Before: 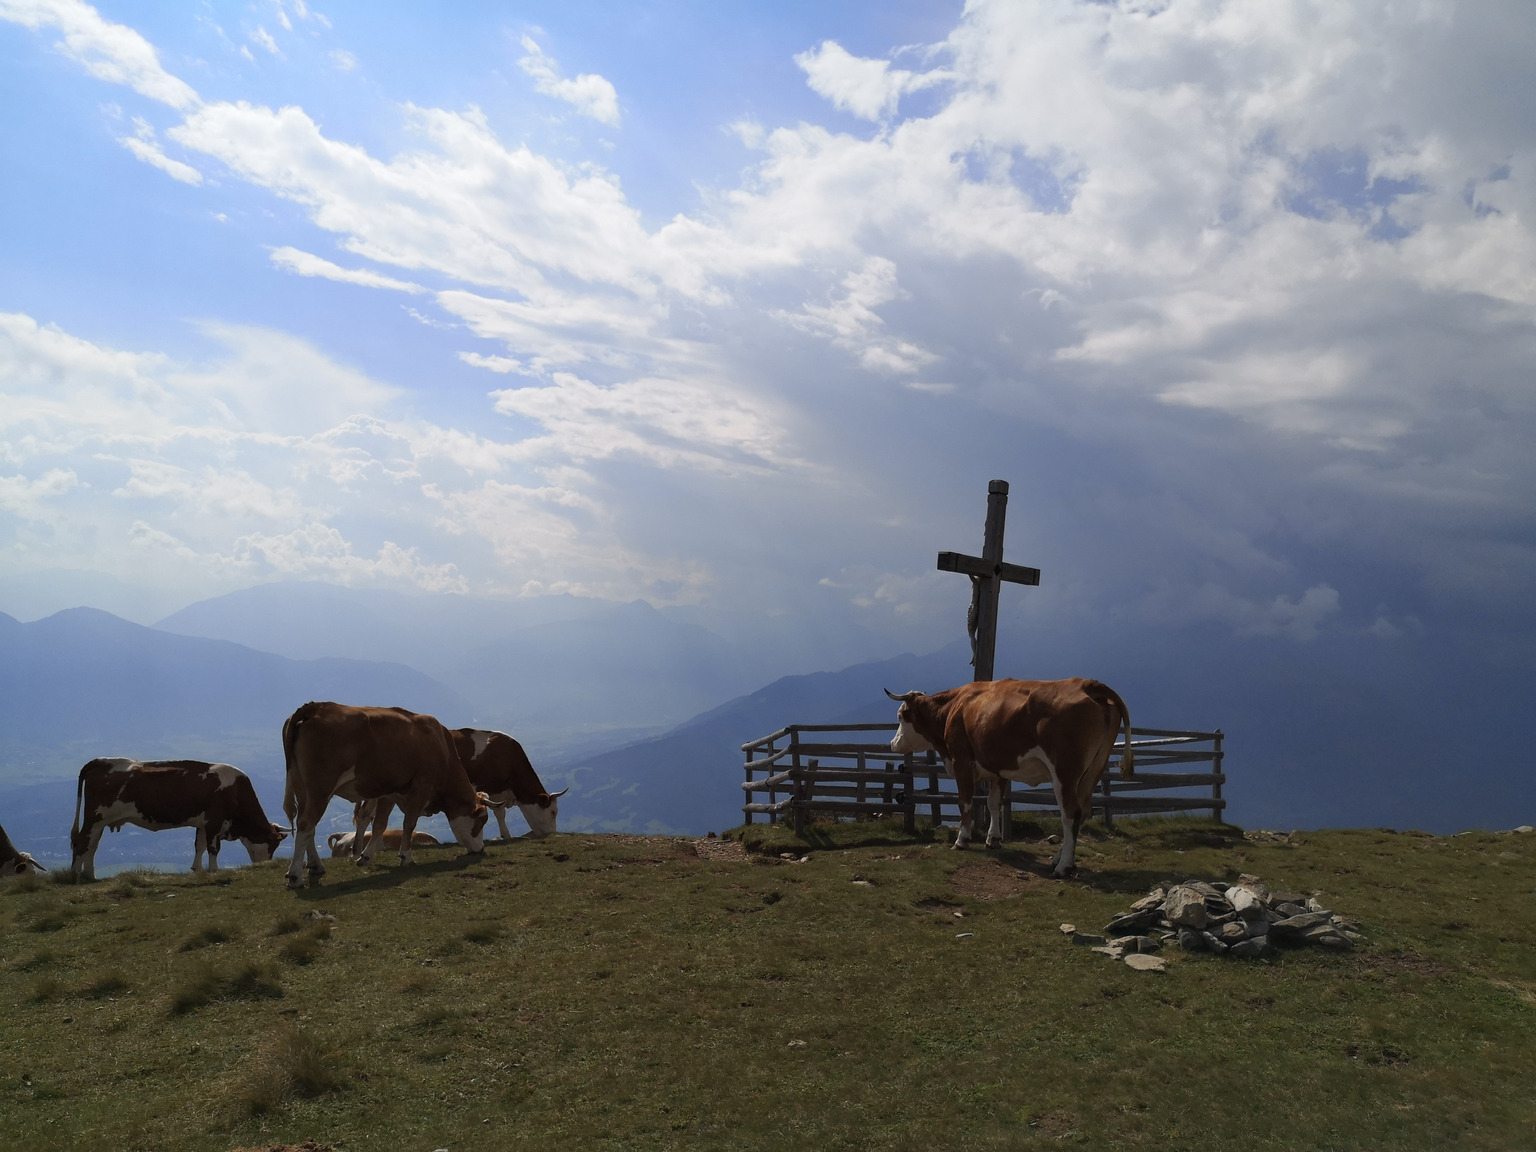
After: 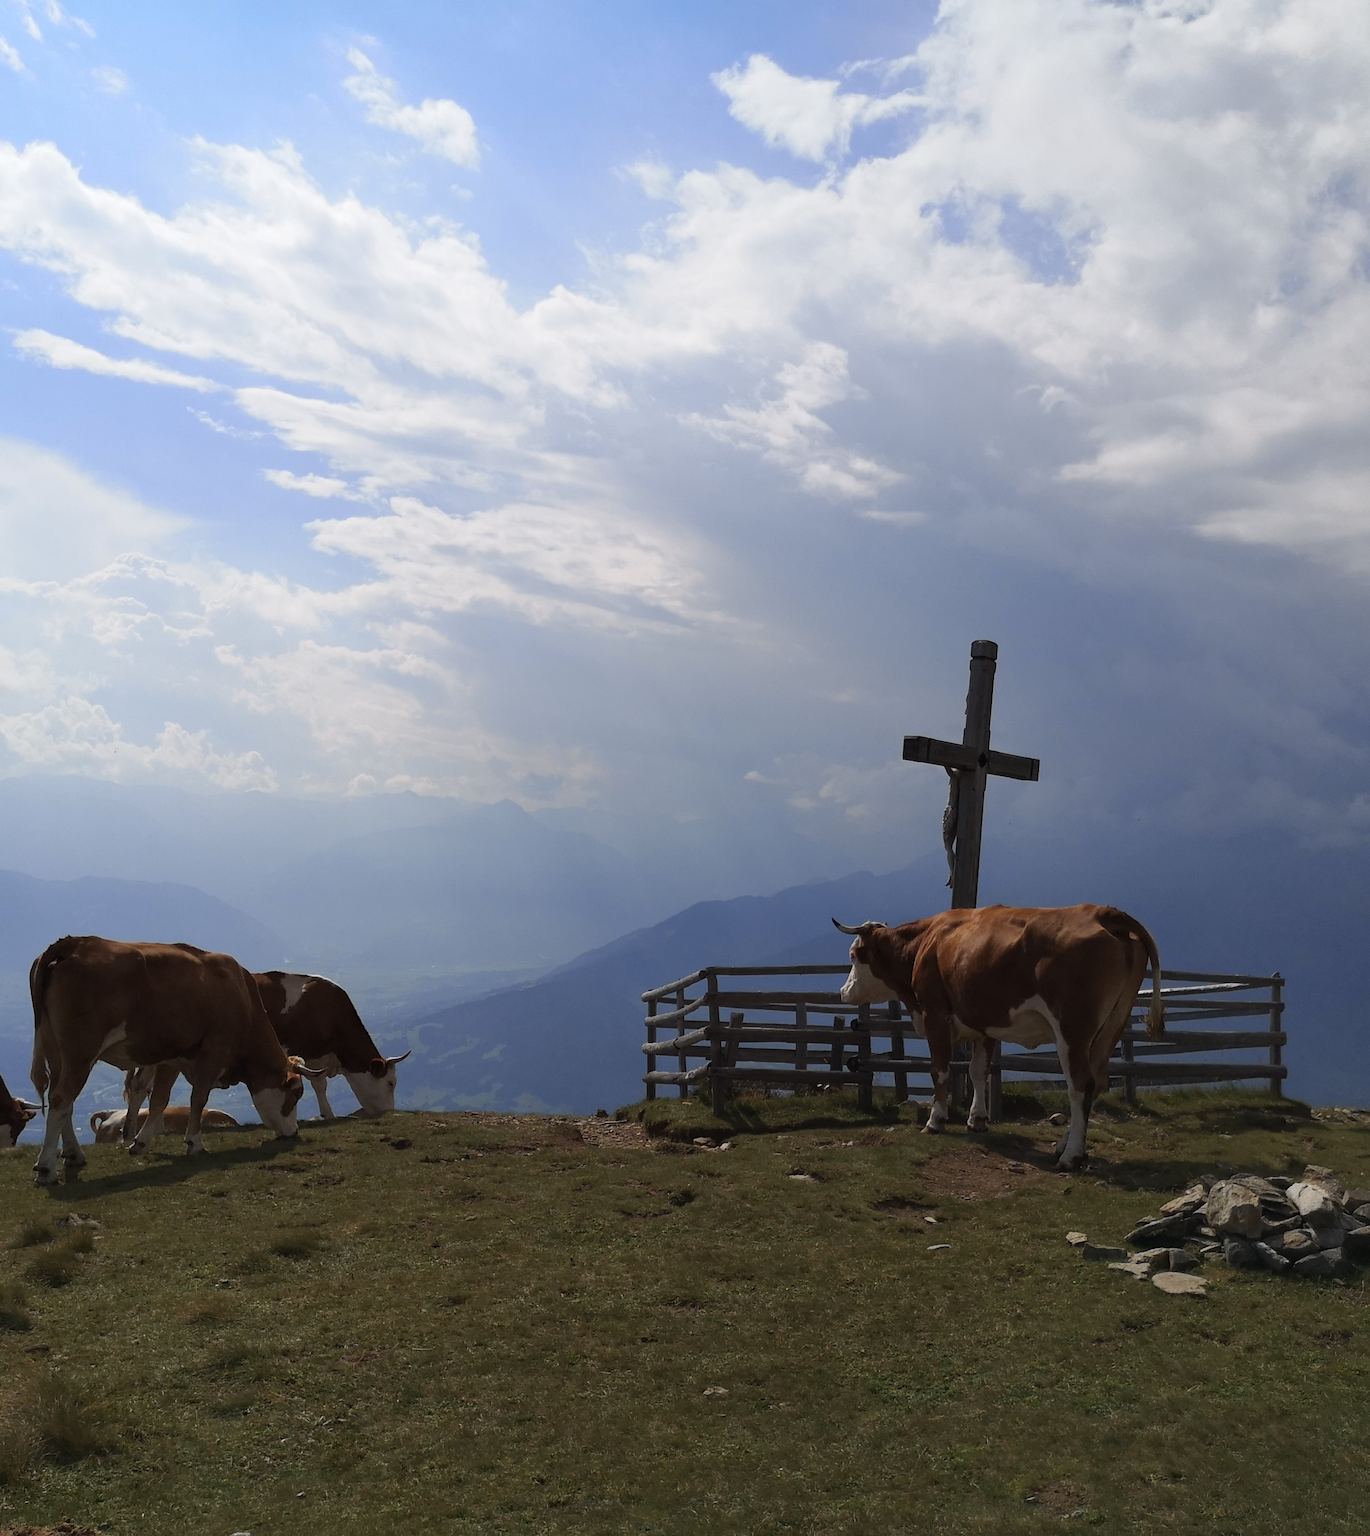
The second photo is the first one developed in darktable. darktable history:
crop: left 16.973%, right 16.102%
